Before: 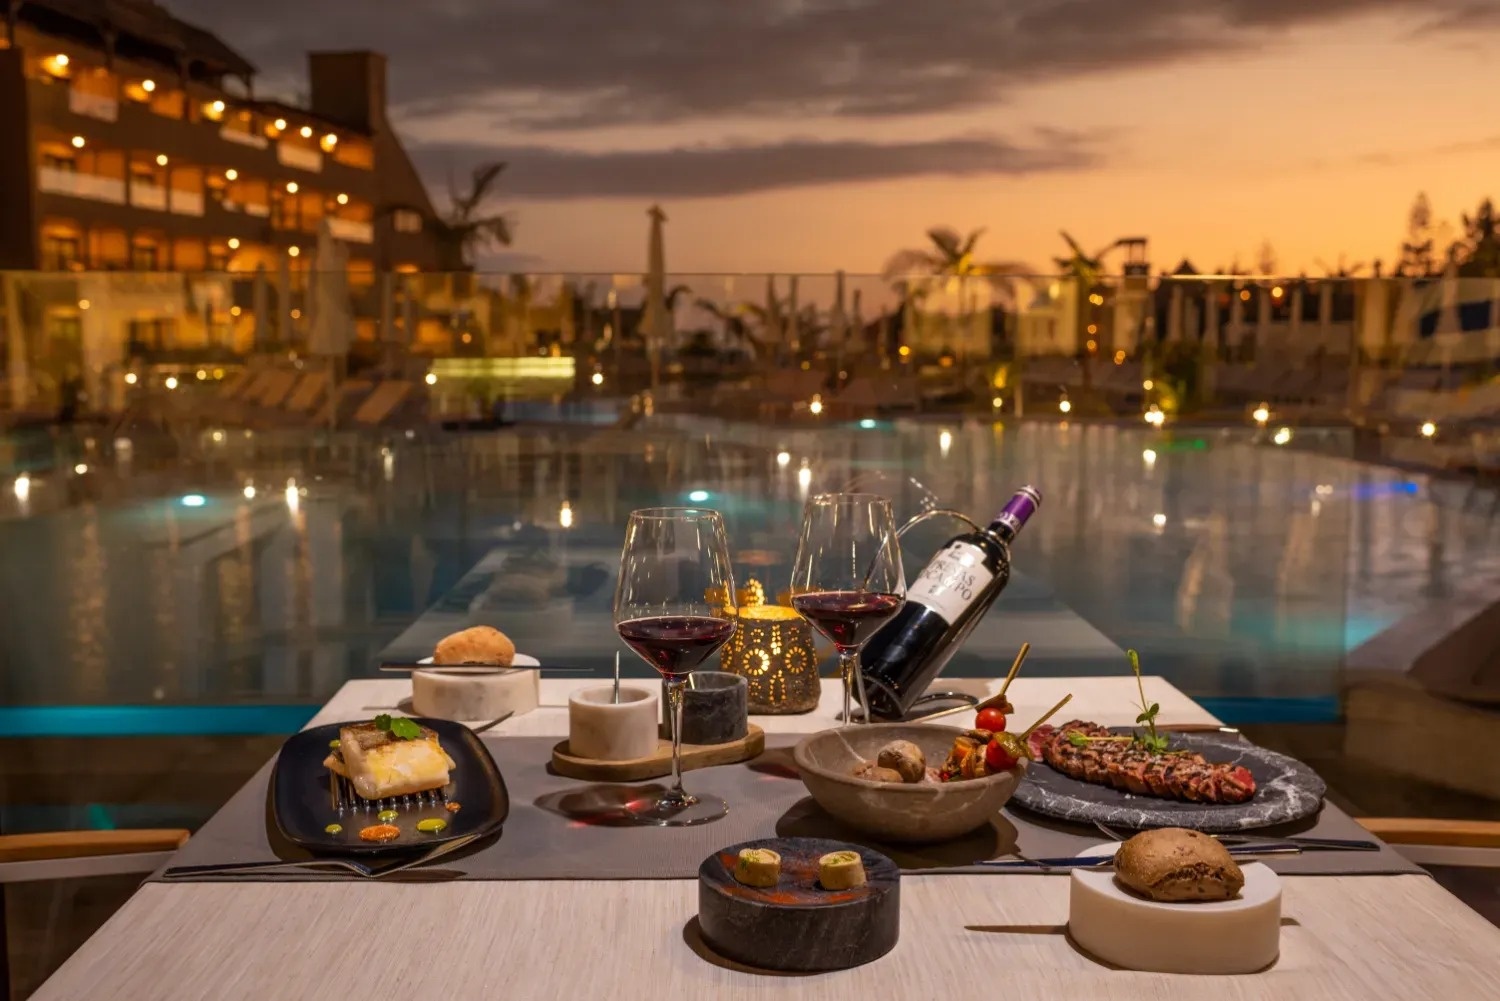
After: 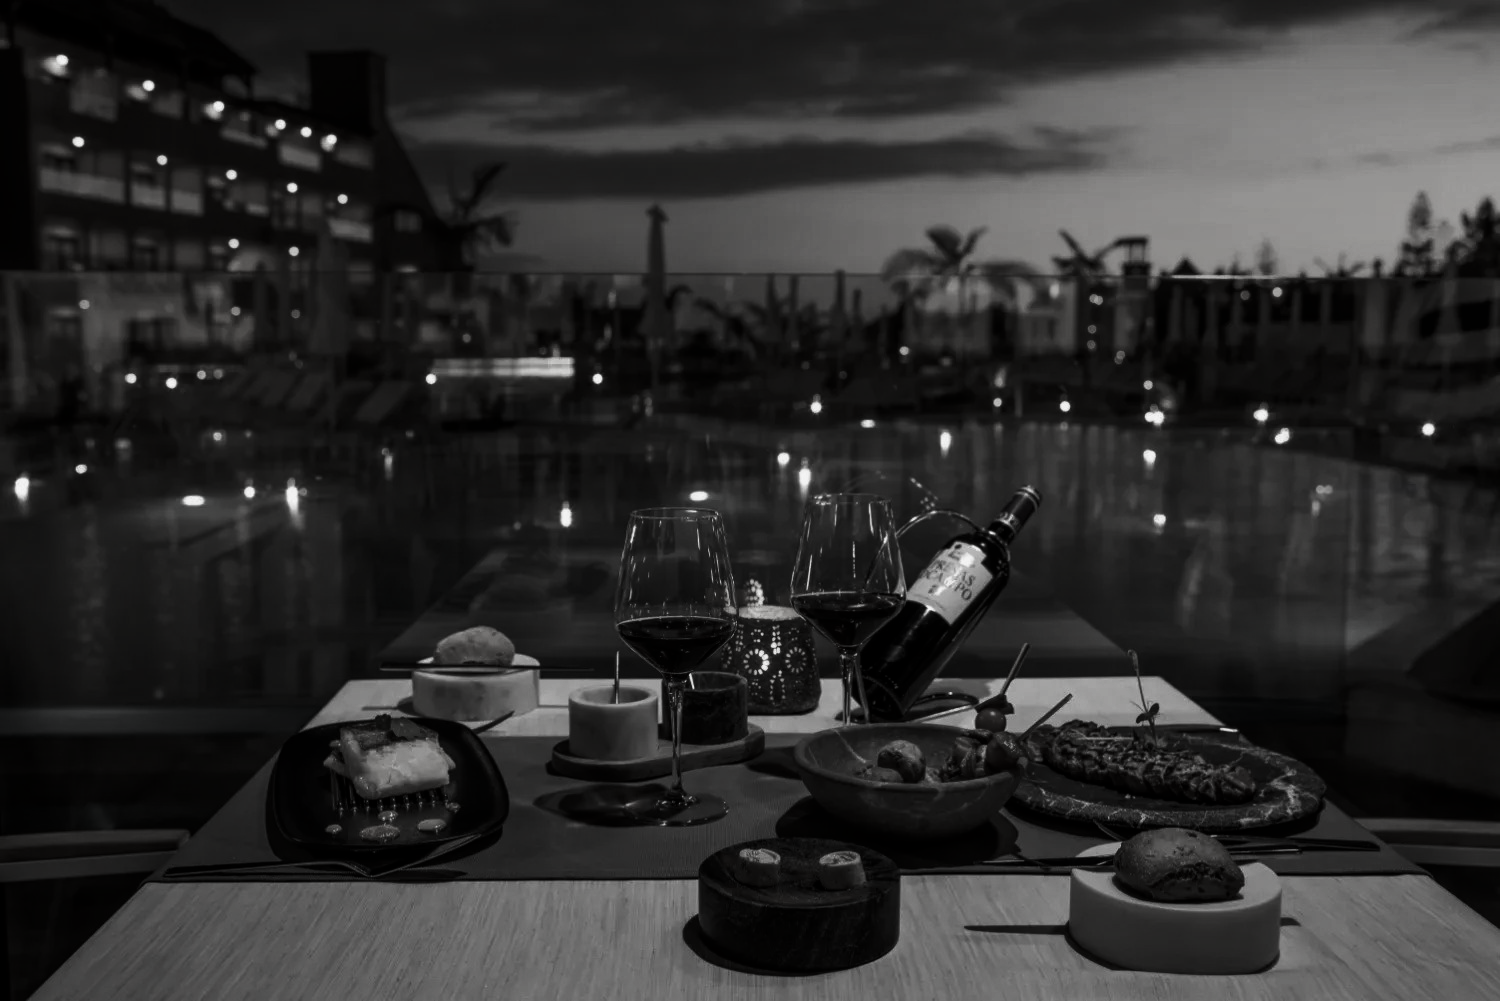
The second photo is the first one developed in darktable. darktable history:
contrast brightness saturation: contrast -0.035, brightness -0.578, saturation -0.985
